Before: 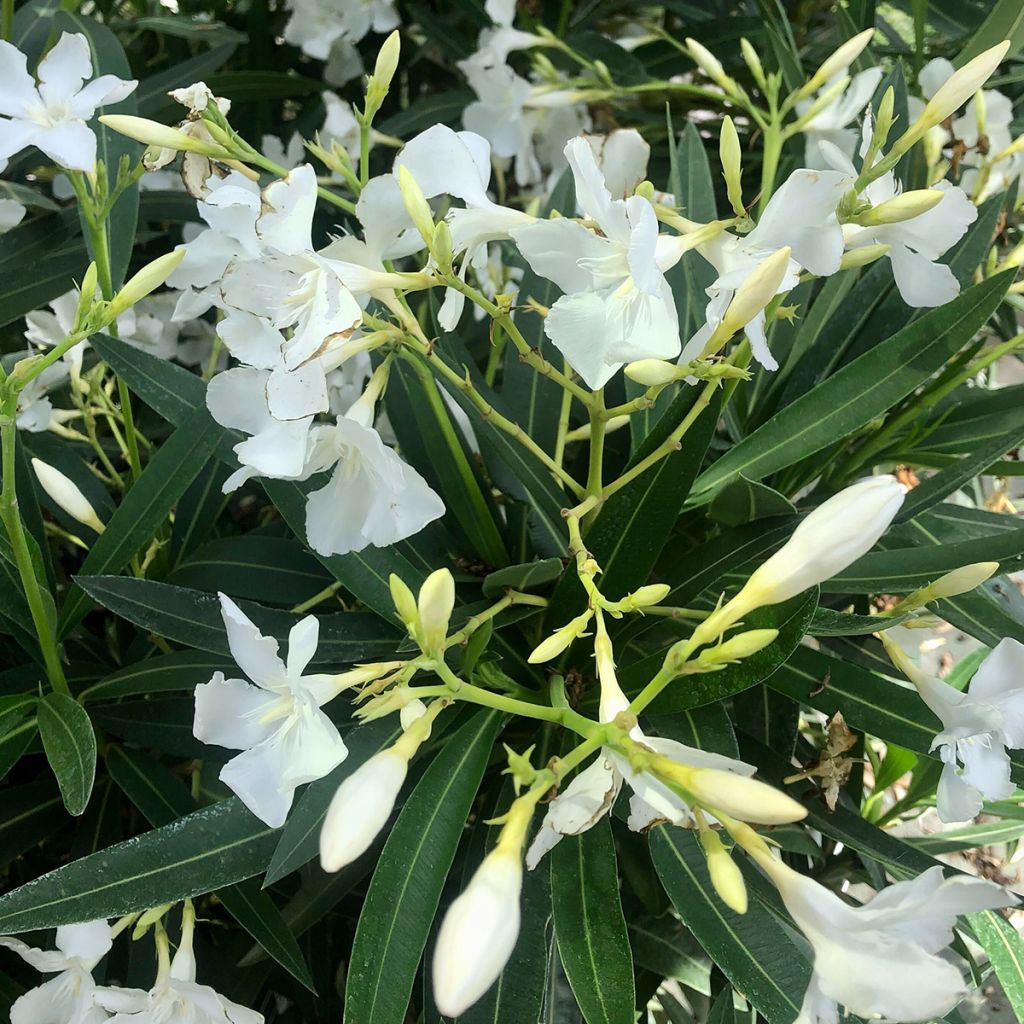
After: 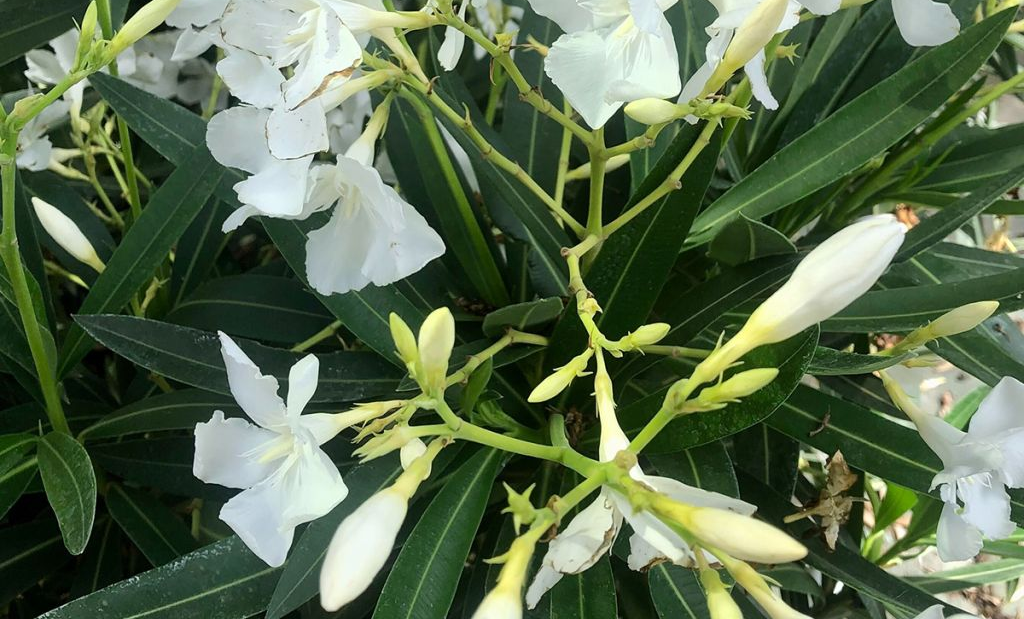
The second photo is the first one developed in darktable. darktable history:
crop and rotate: top 25.54%, bottom 14.006%
